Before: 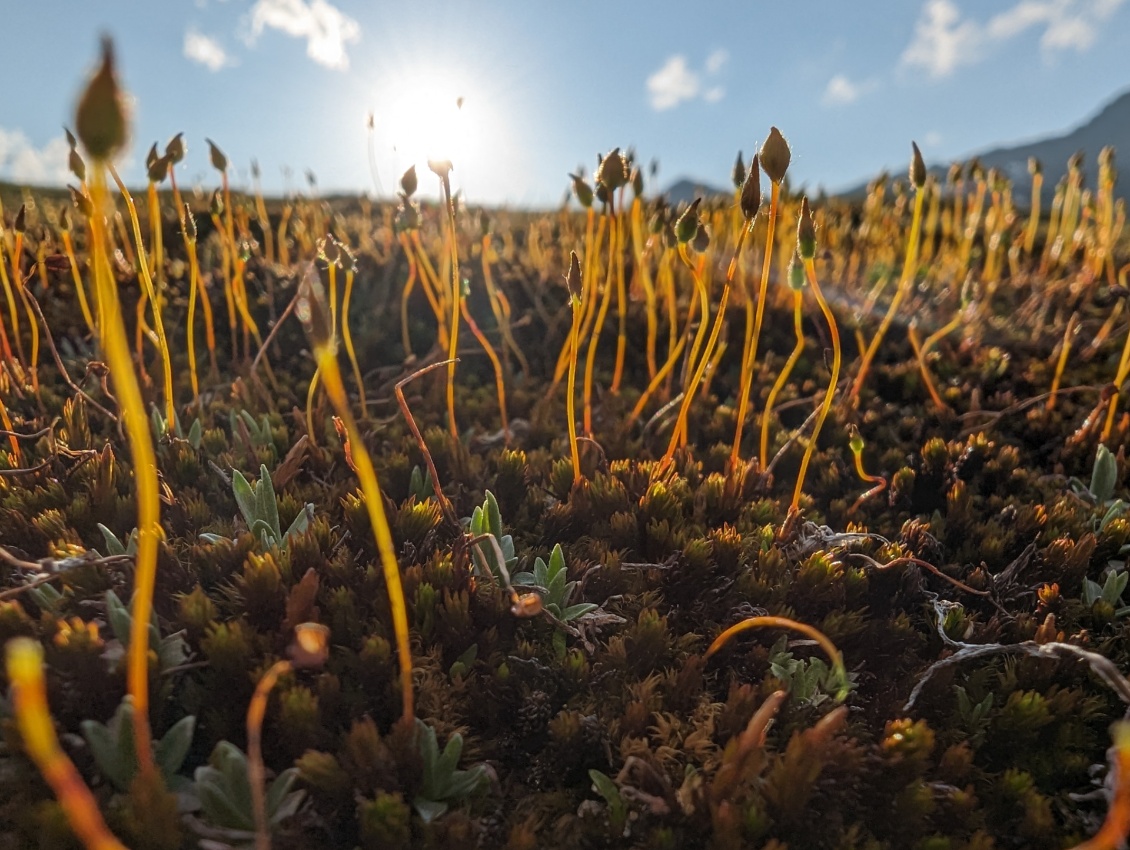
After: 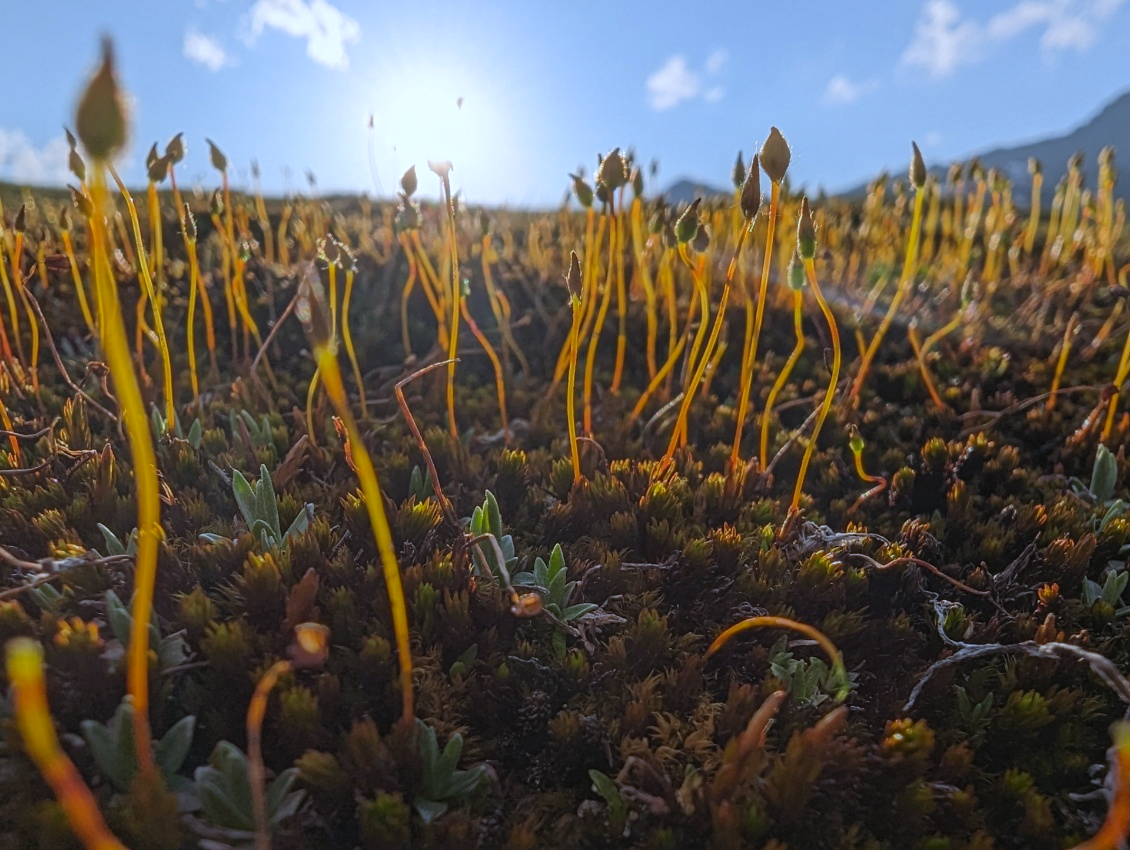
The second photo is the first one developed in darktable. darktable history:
contrast equalizer: y [[0.439, 0.44, 0.442, 0.457, 0.493, 0.498], [0.5 ×6], [0.5 ×6], [0 ×6], [0 ×6]]
white balance: red 0.948, green 1.02, blue 1.176
